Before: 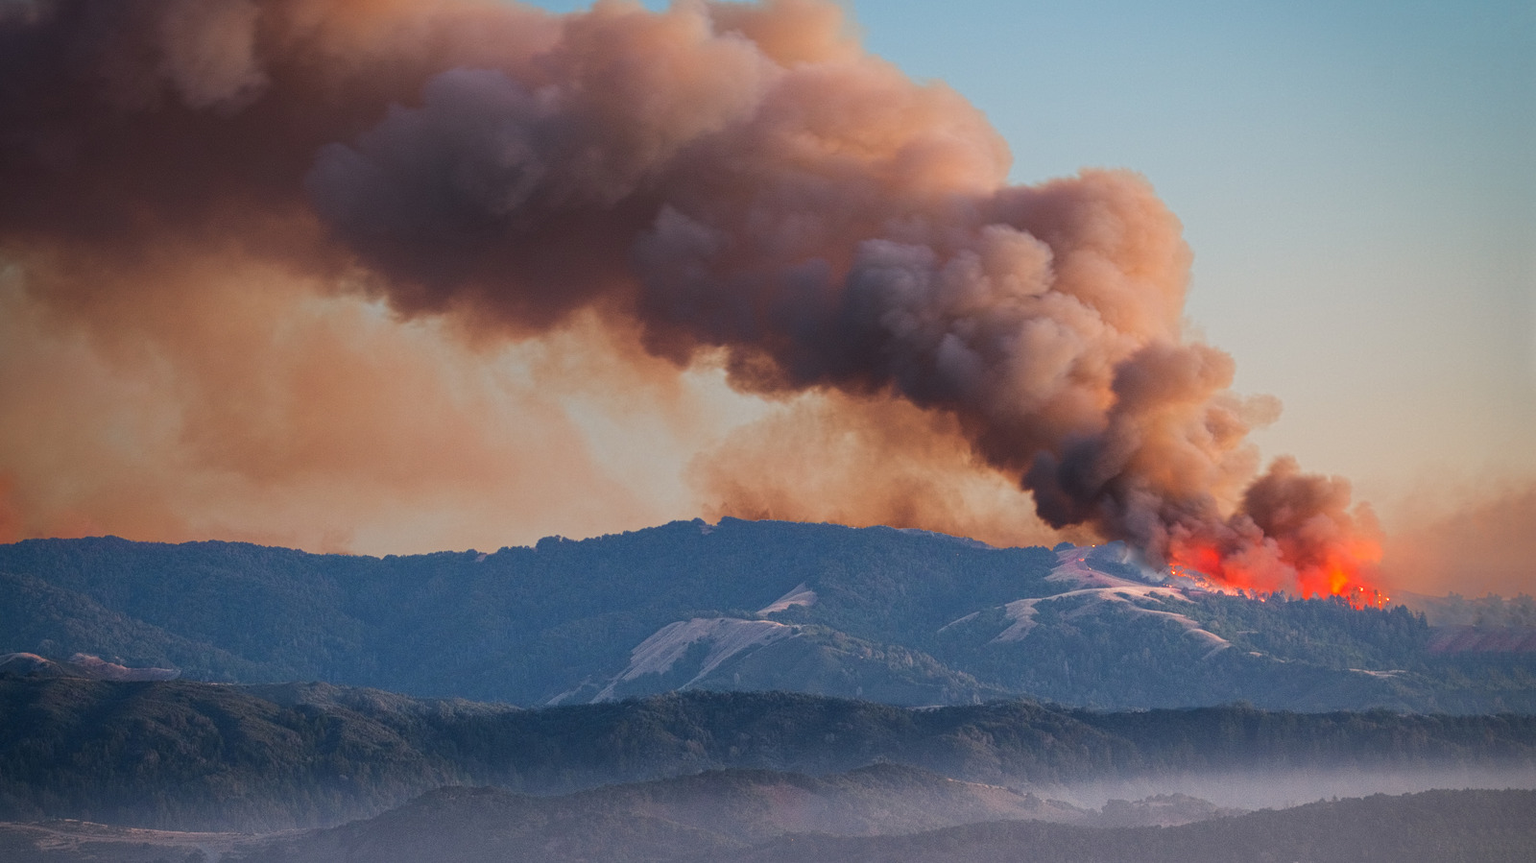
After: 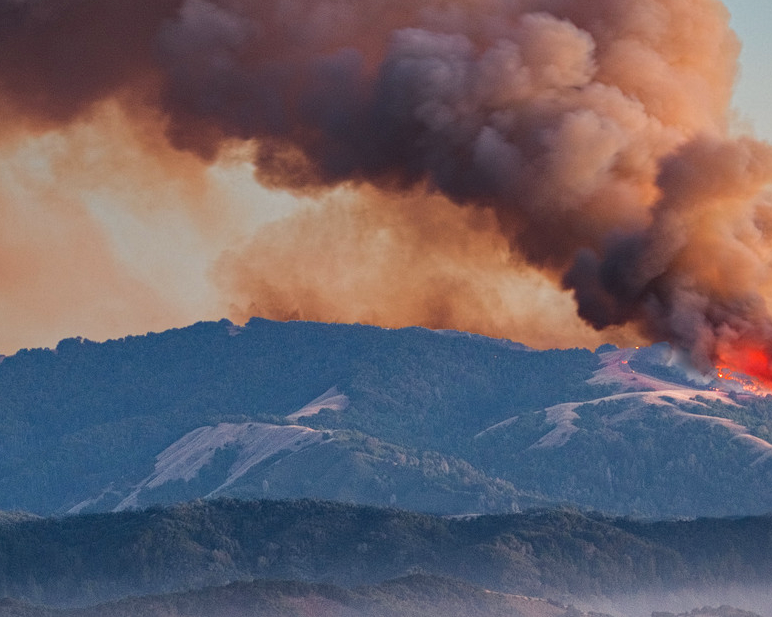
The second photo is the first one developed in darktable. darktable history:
crop: left 31.379%, top 24.658%, right 20.326%, bottom 6.628%
shadows and highlights: soften with gaussian
haze removal: compatibility mode true, adaptive false
